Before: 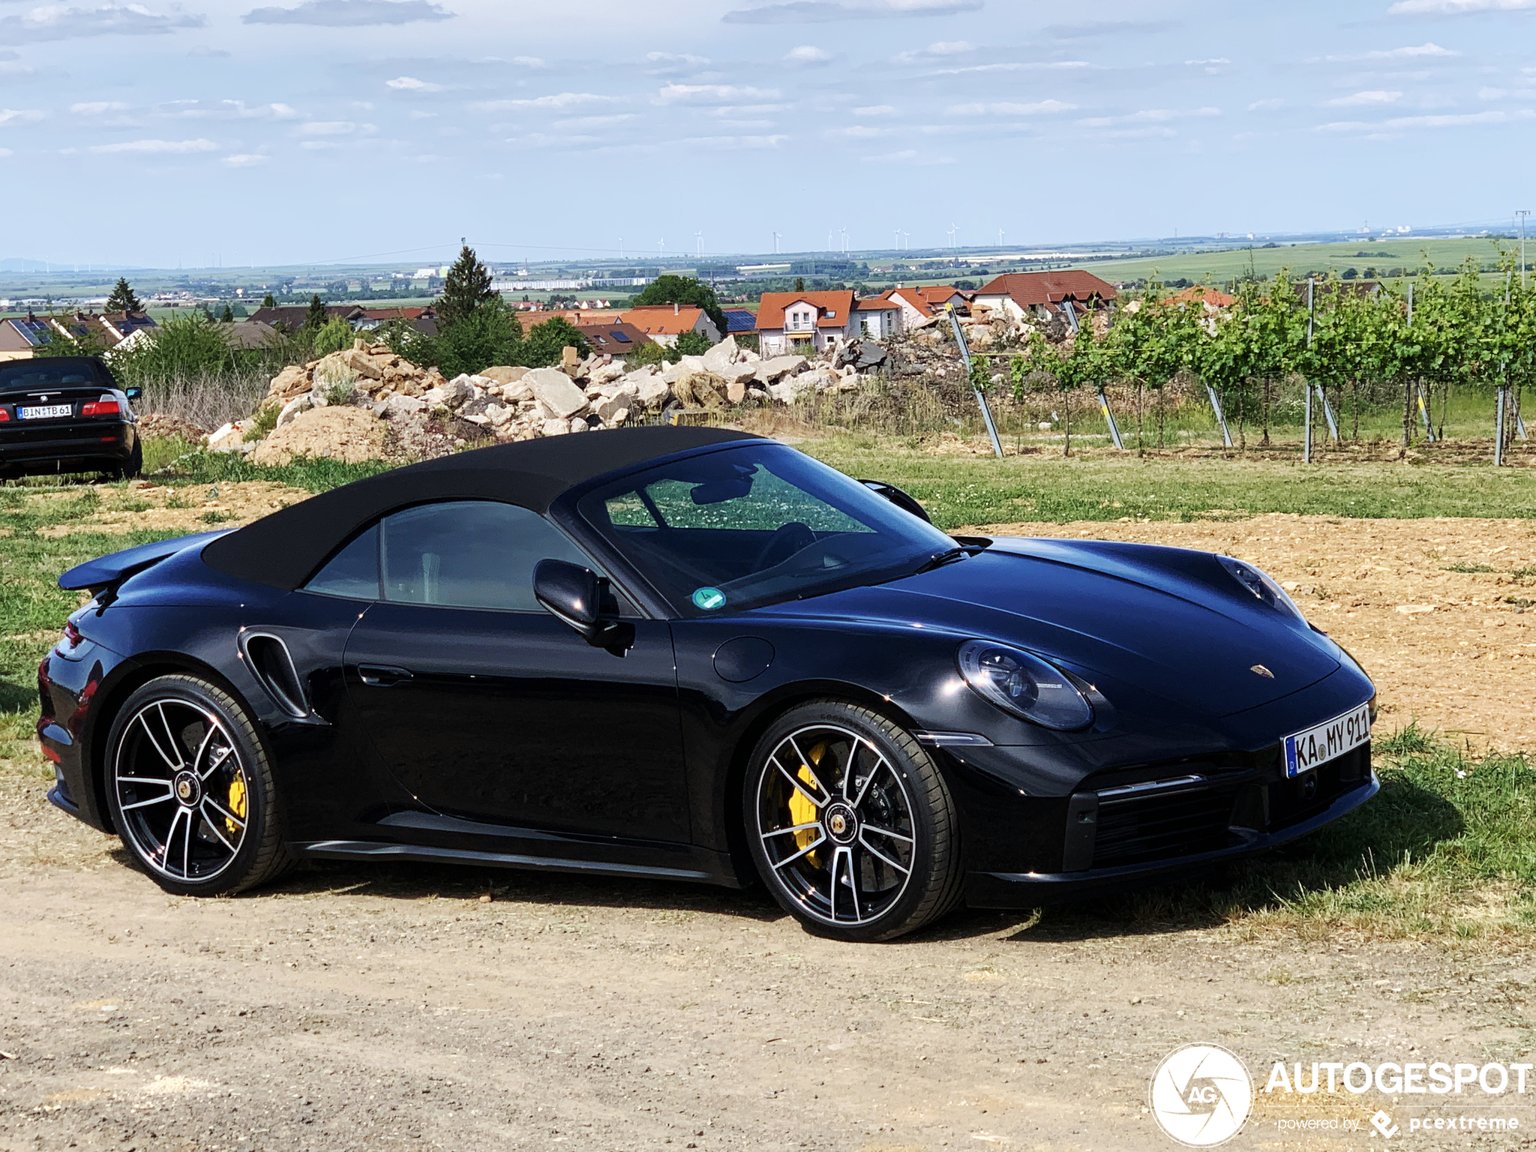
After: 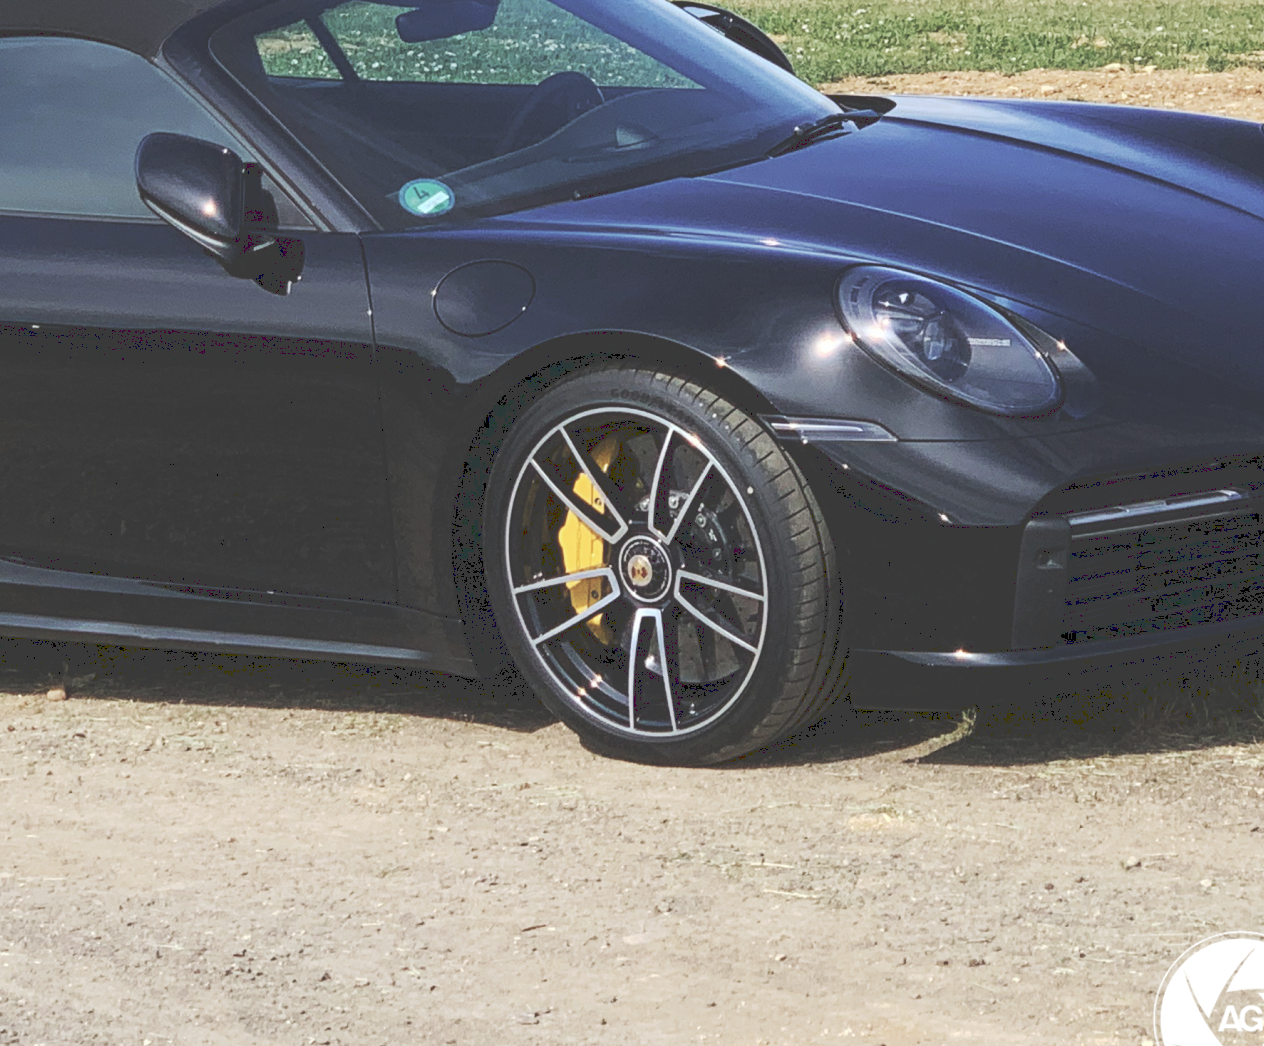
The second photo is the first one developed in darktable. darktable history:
tone curve: curves: ch0 [(0, 0) (0.003, 0.238) (0.011, 0.238) (0.025, 0.242) (0.044, 0.256) (0.069, 0.277) (0.1, 0.294) (0.136, 0.315) (0.177, 0.345) (0.224, 0.379) (0.277, 0.419) (0.335, 0.463) (0.399, 0.511) (0.468, 0.566) (0.543, 0.627) (0.623, 0.687) (0.709, 0.75) (0.801, 0.824) (0.898, 0.89) (1, 1)], preserve colors none
crop: left 29.381%, top 41.61%, right 20.846%, bottom 3.462%
